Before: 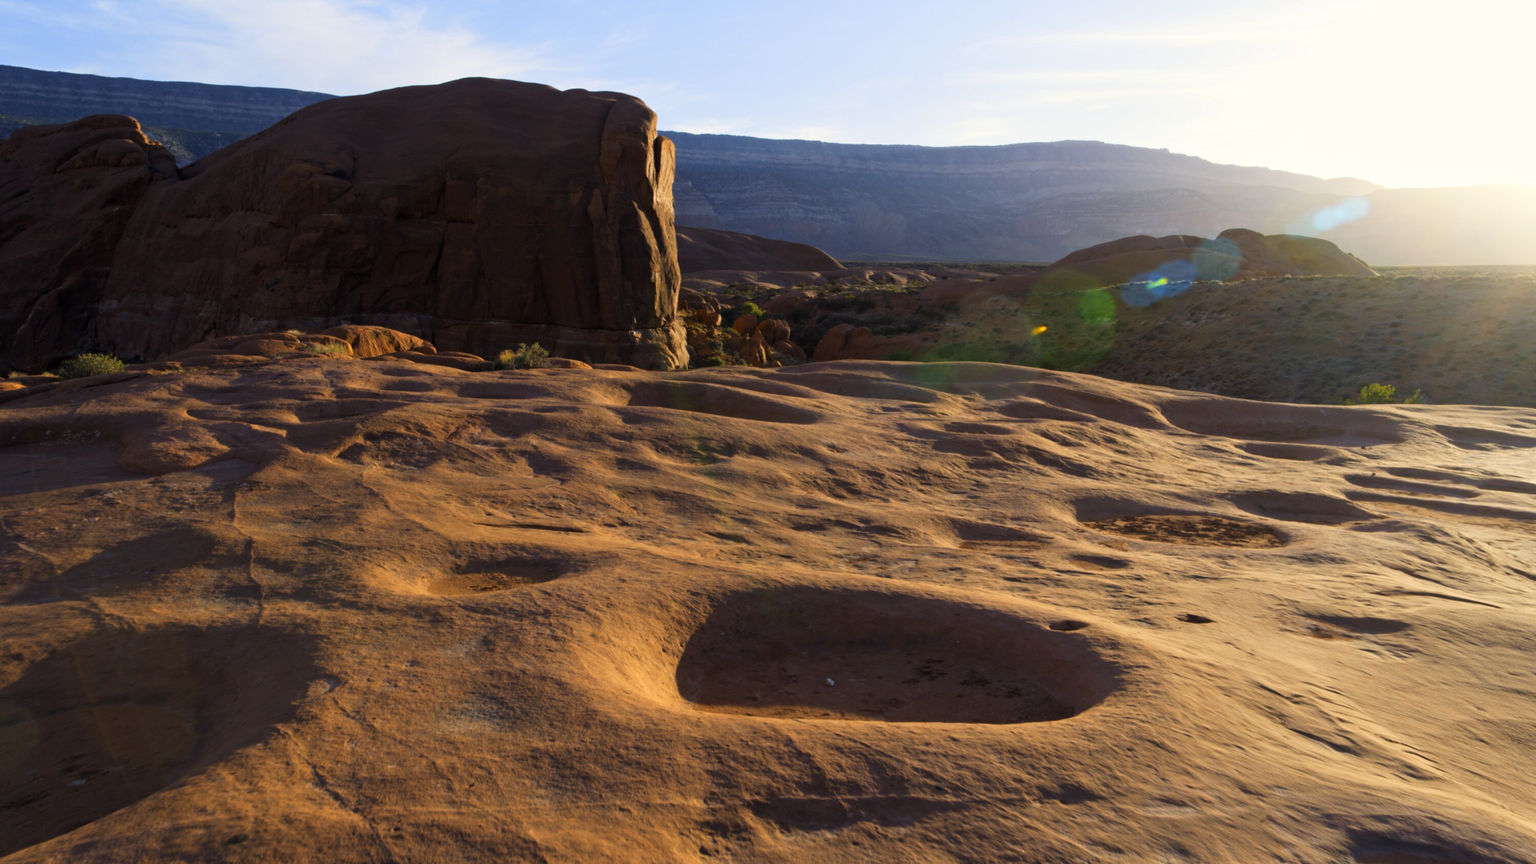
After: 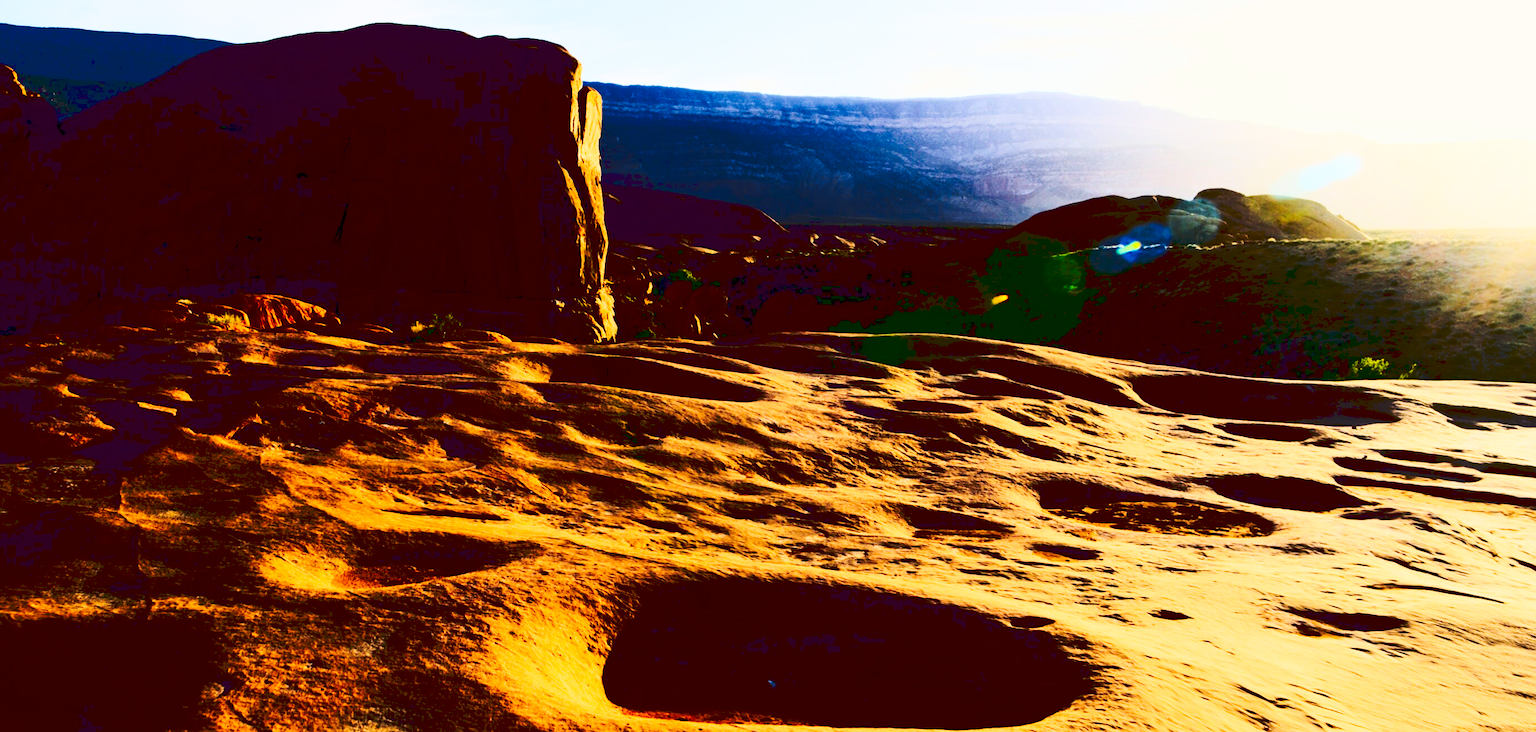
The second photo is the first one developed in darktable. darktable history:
contrast brightness saturation: contrast 0.77, brightness -1, saturation 1
filmic rgb: black relative exposure -7.65 EV, white relative exposure 4.56 EV, hardness 3.61
crop: left 8.155%, top 6.611%, bottom 15.385%
exposure: black level correction 0.001, exposure 1 EV, compensate highlight preservation false
tone curve: curves: ch0 [(0, 0) (0.003, 0.117) (0.011, 0.125) (0.025, 0.133) (0.044, 0.144) (0.069, 0.152) (0.1, 0.167) (0.136, 0.186) (0.177, 0.21) (0.224, 0.244) (0.277, 0.295) (0.335, 0.357) (0.399, 0.445) (0.468, 0.531) (0.543, 0.629) (0.623, 0.716) (0.709, 0.803) (0.801, 0.876) (0.898, 0.939) (1, 1)], preserve colors none
